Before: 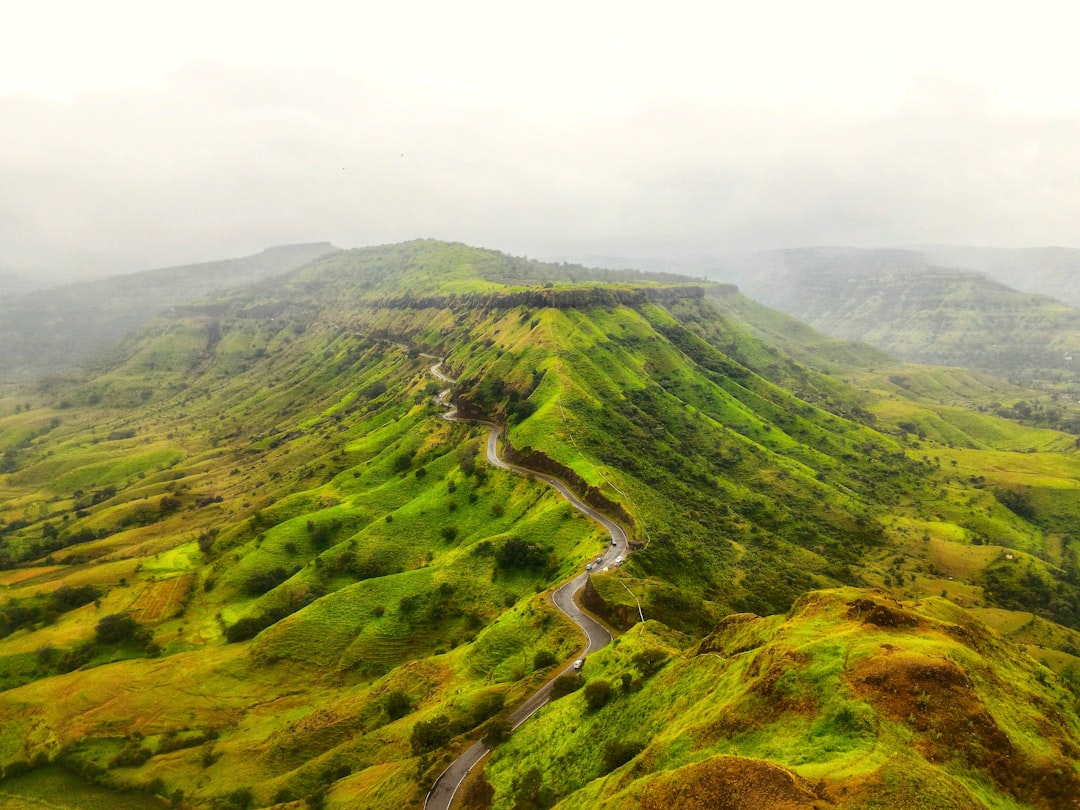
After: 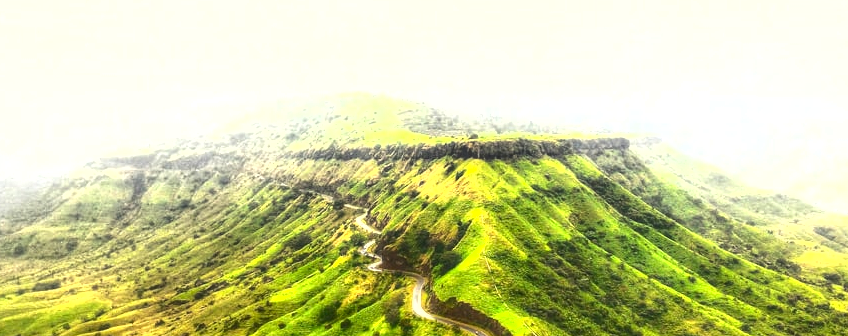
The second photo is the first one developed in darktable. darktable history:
contrast equalizer: octaves 7, y [[0.6 ×6], [0.55 ×6], [0 ×6], [0 ×6], [0 ×6]], mix -0.2
local contrast: on, module defaults
exposure: black level correction 0, exposure 1.388 EV, compensate exposure bias true, compensate highlight preservation false
crop: left 7.036%, top 18.398%, right 14.379%, bottom 40.043%
shadows and highlights: highlights color adjustment 0%, low approximation 0.01, soften with gaussian
